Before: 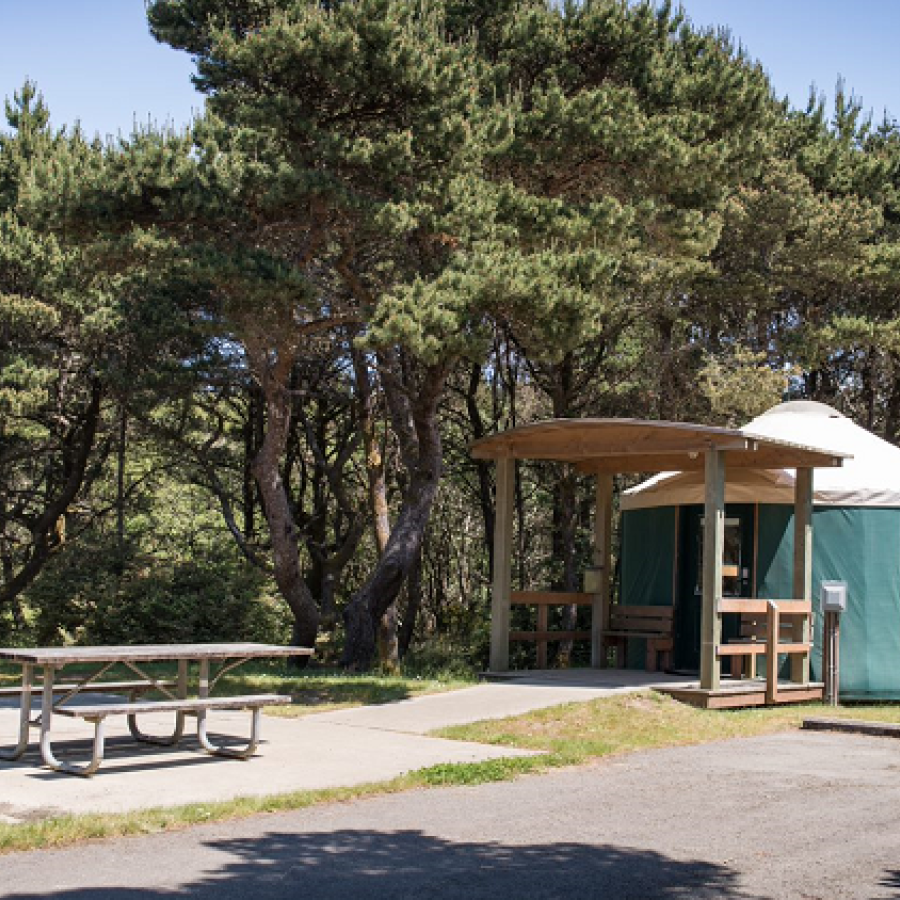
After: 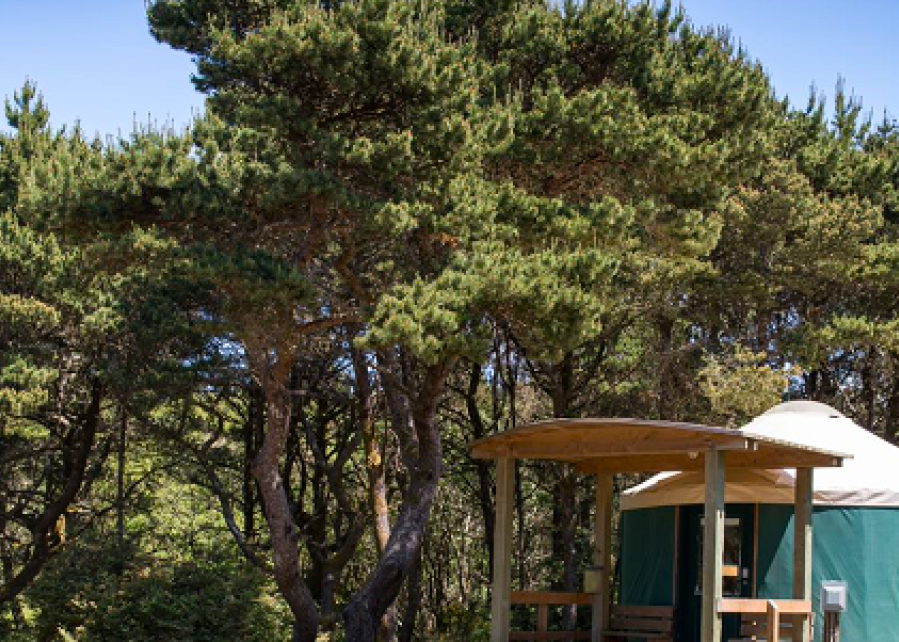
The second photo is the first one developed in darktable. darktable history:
color balance rgb: perceptual saturation grading › global saturation 20%, global vibrance 20%
crop: bottom 28.576%
contrast brightness saturation: contrast 0.08, saturation 0.02
